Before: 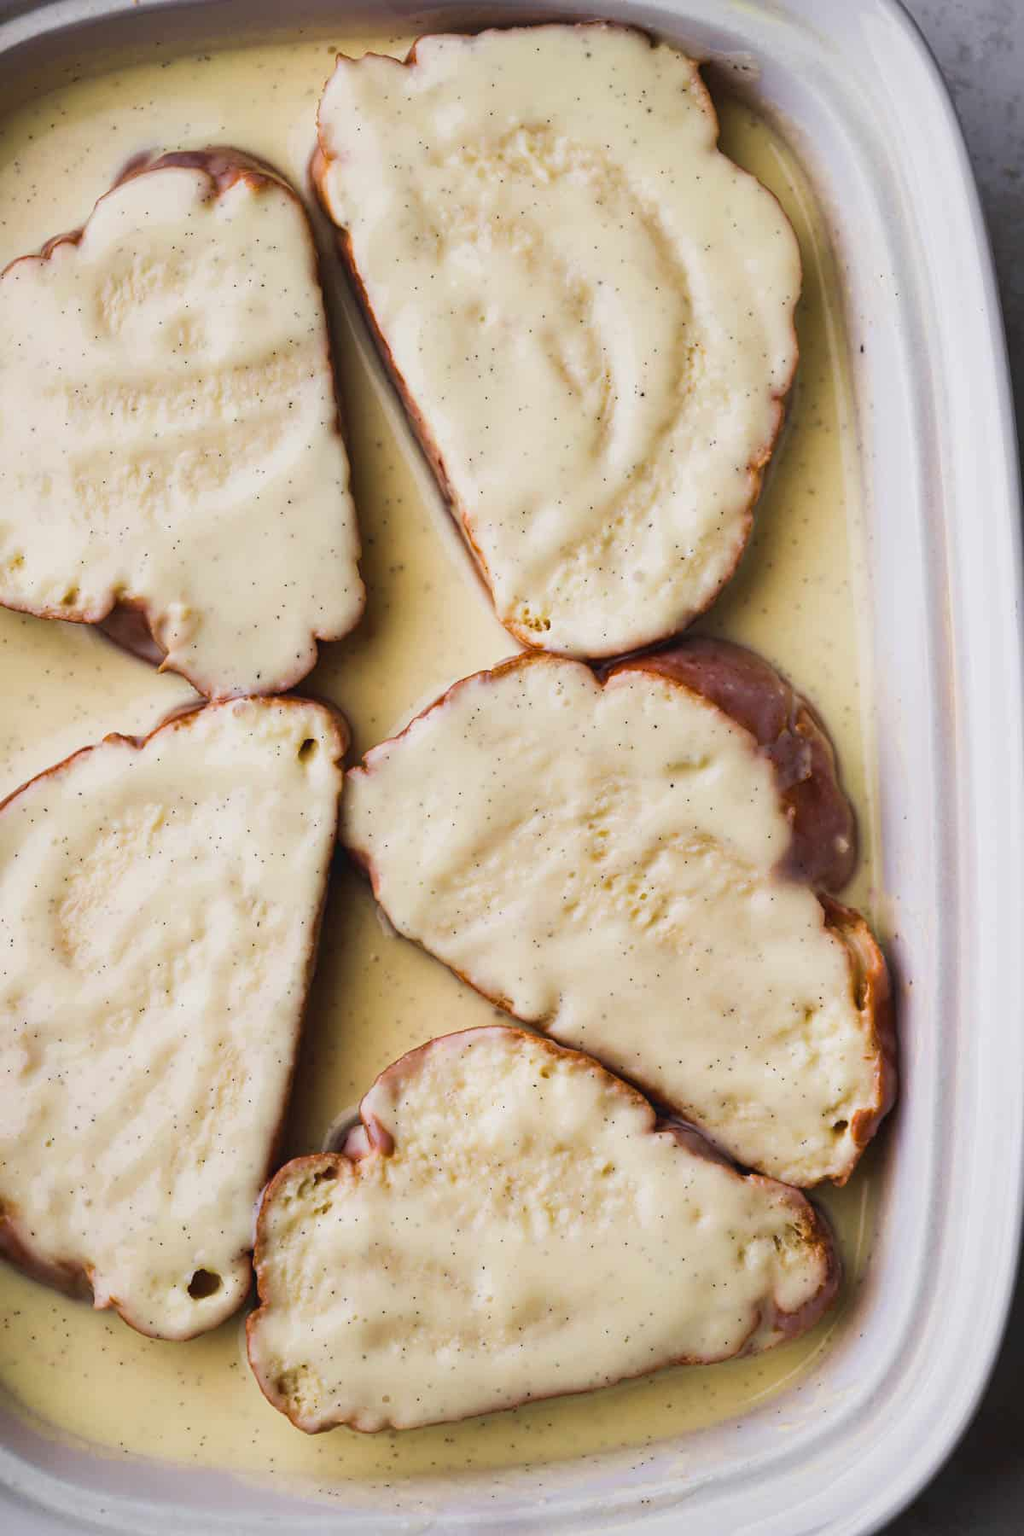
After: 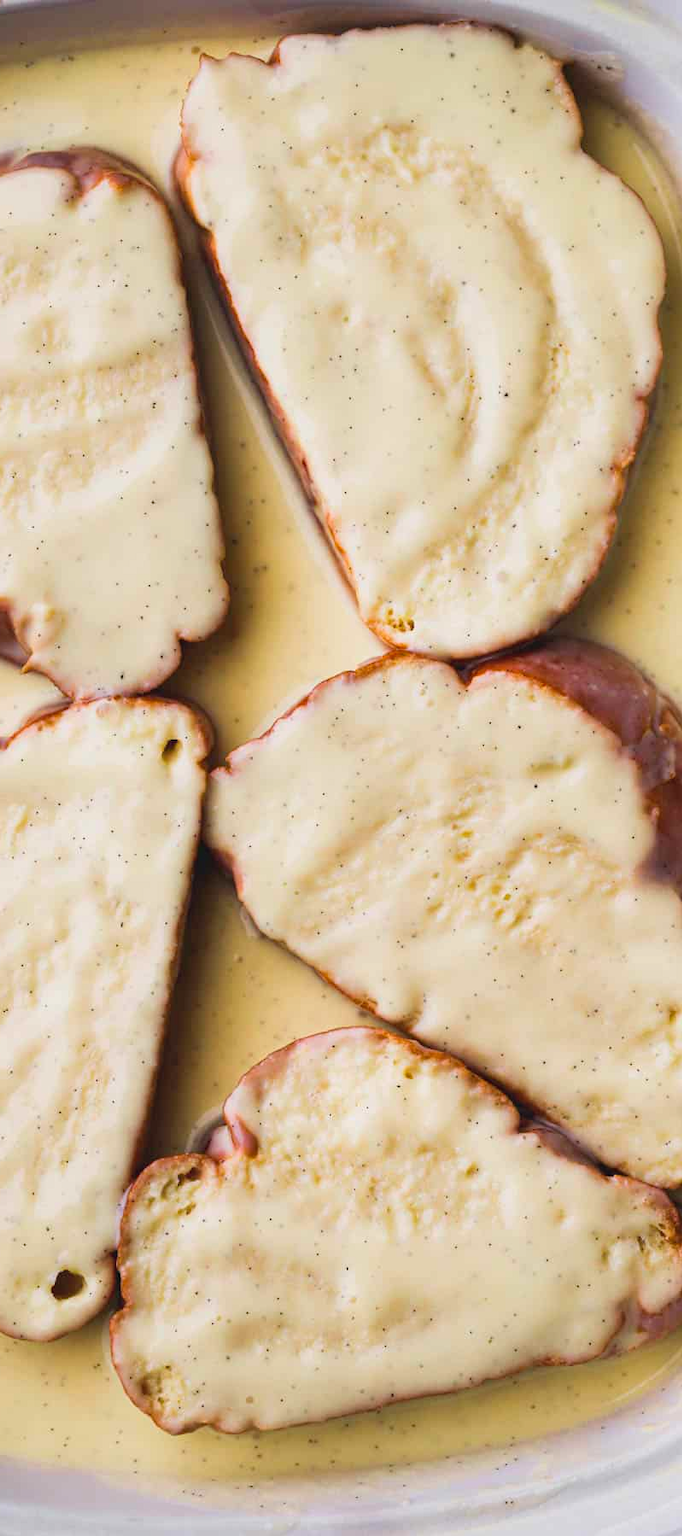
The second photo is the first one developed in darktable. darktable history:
contrast brightness saturation: contrast 0.07, brightness 0.08, saturation 0.18
crop and rotate: left 13.409%, right 19.924%
